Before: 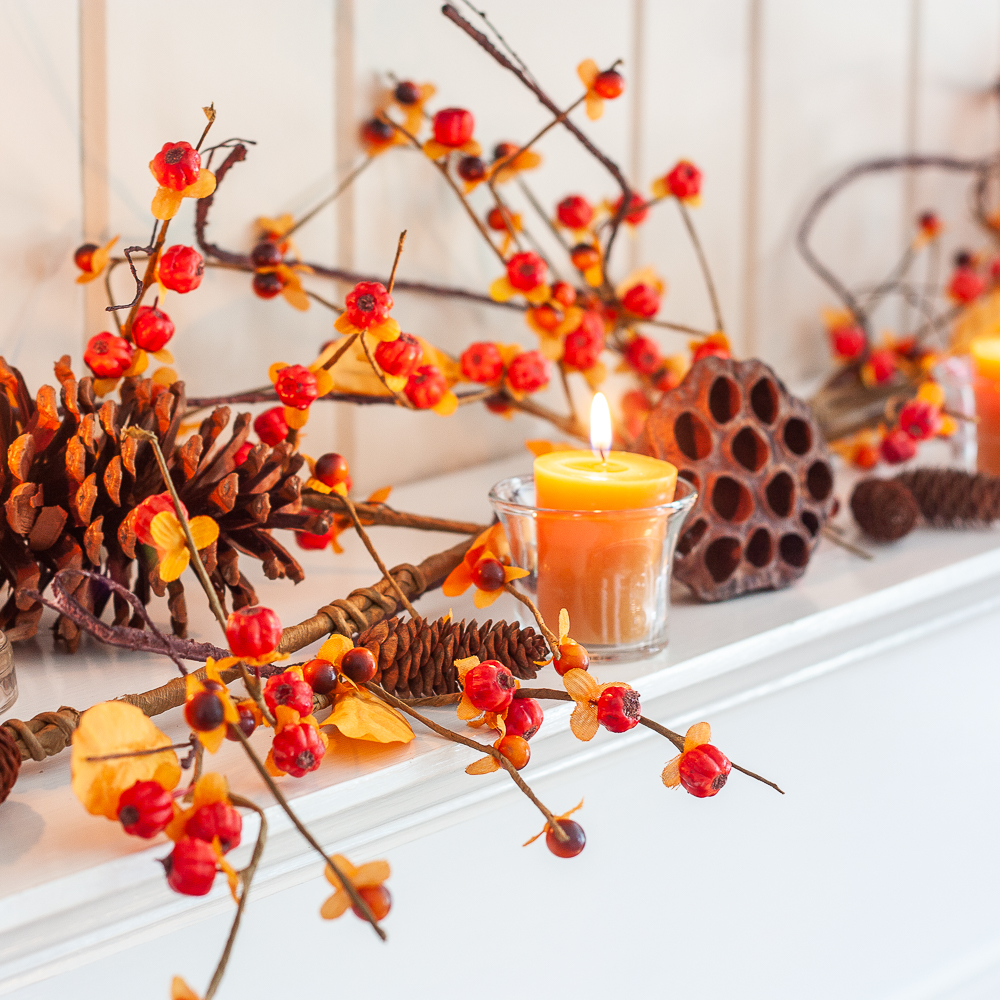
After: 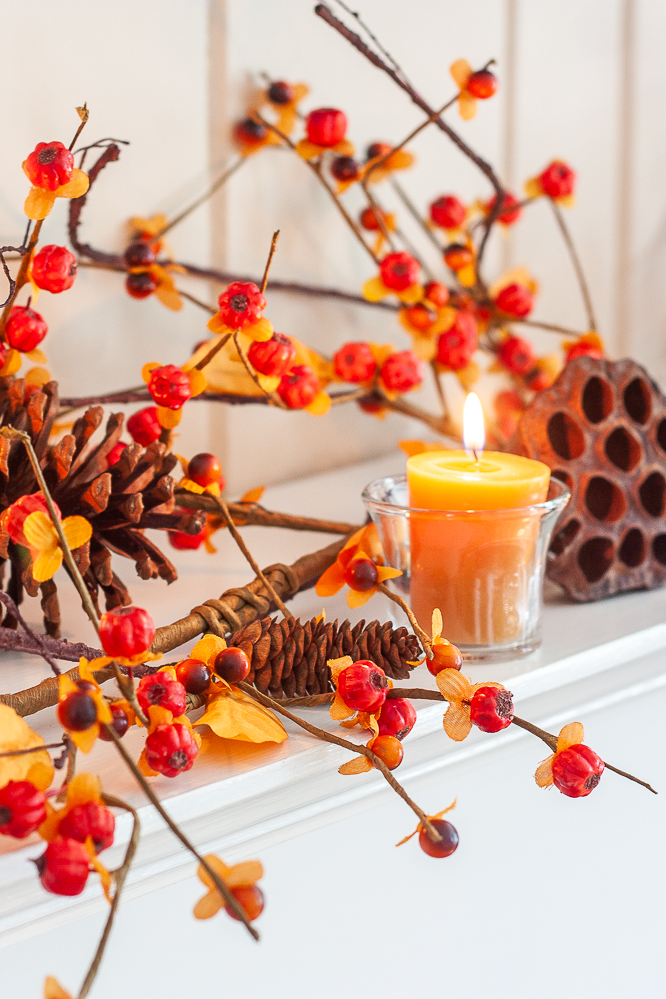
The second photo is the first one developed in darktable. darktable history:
crop and rotate: left 12.758%, right 20.571%
